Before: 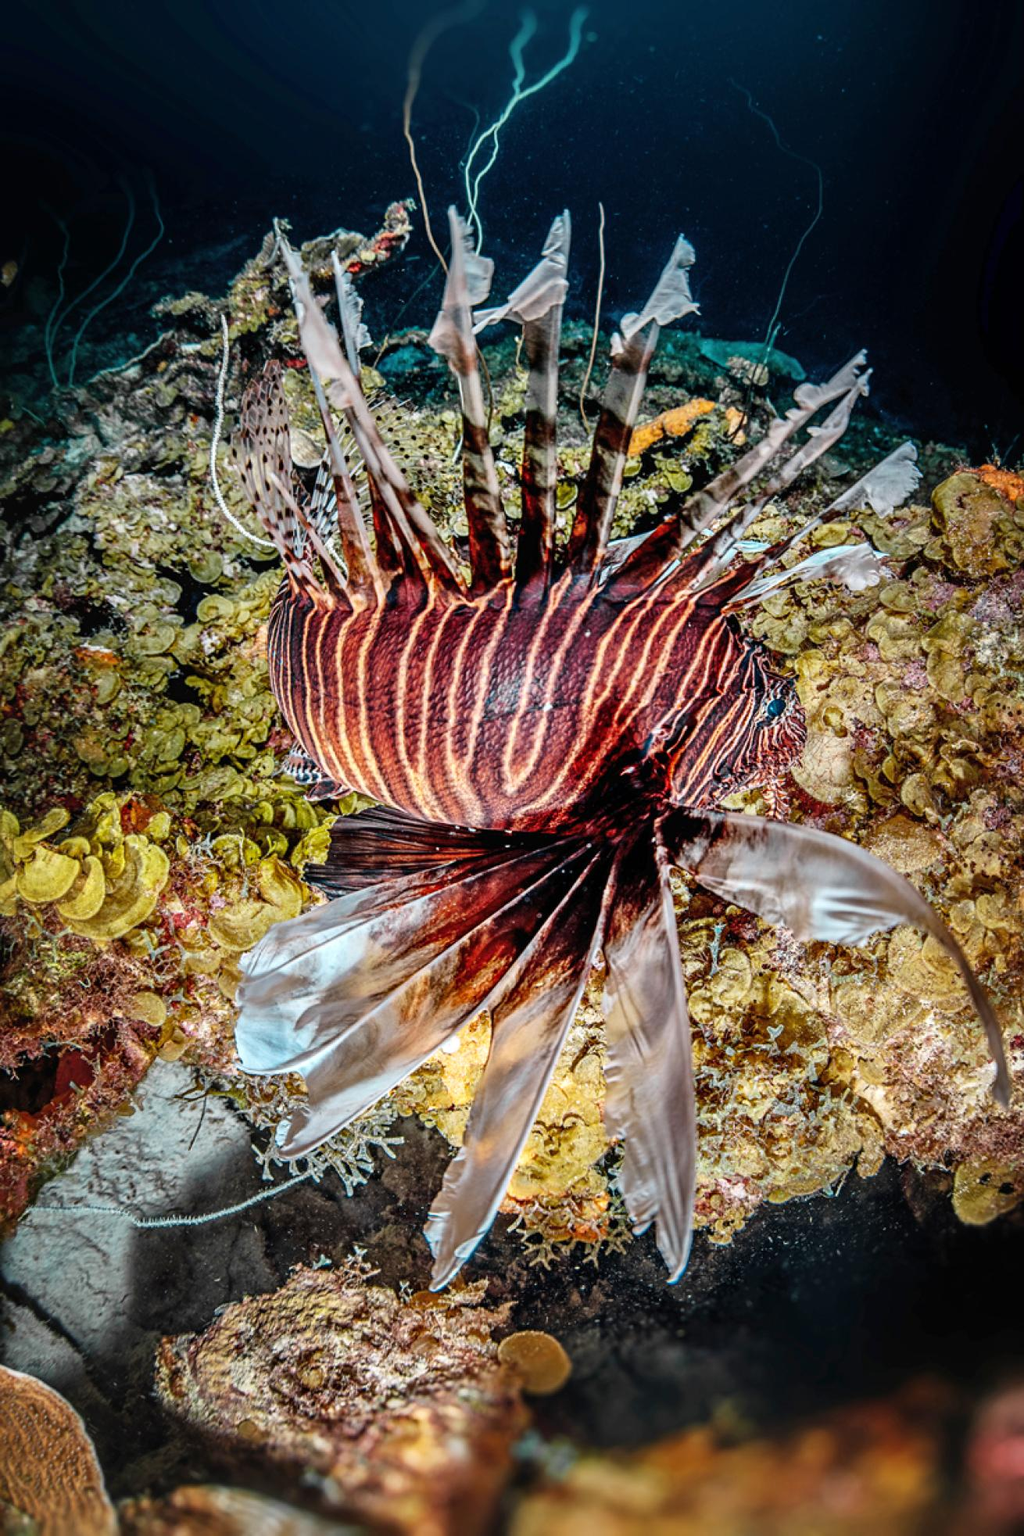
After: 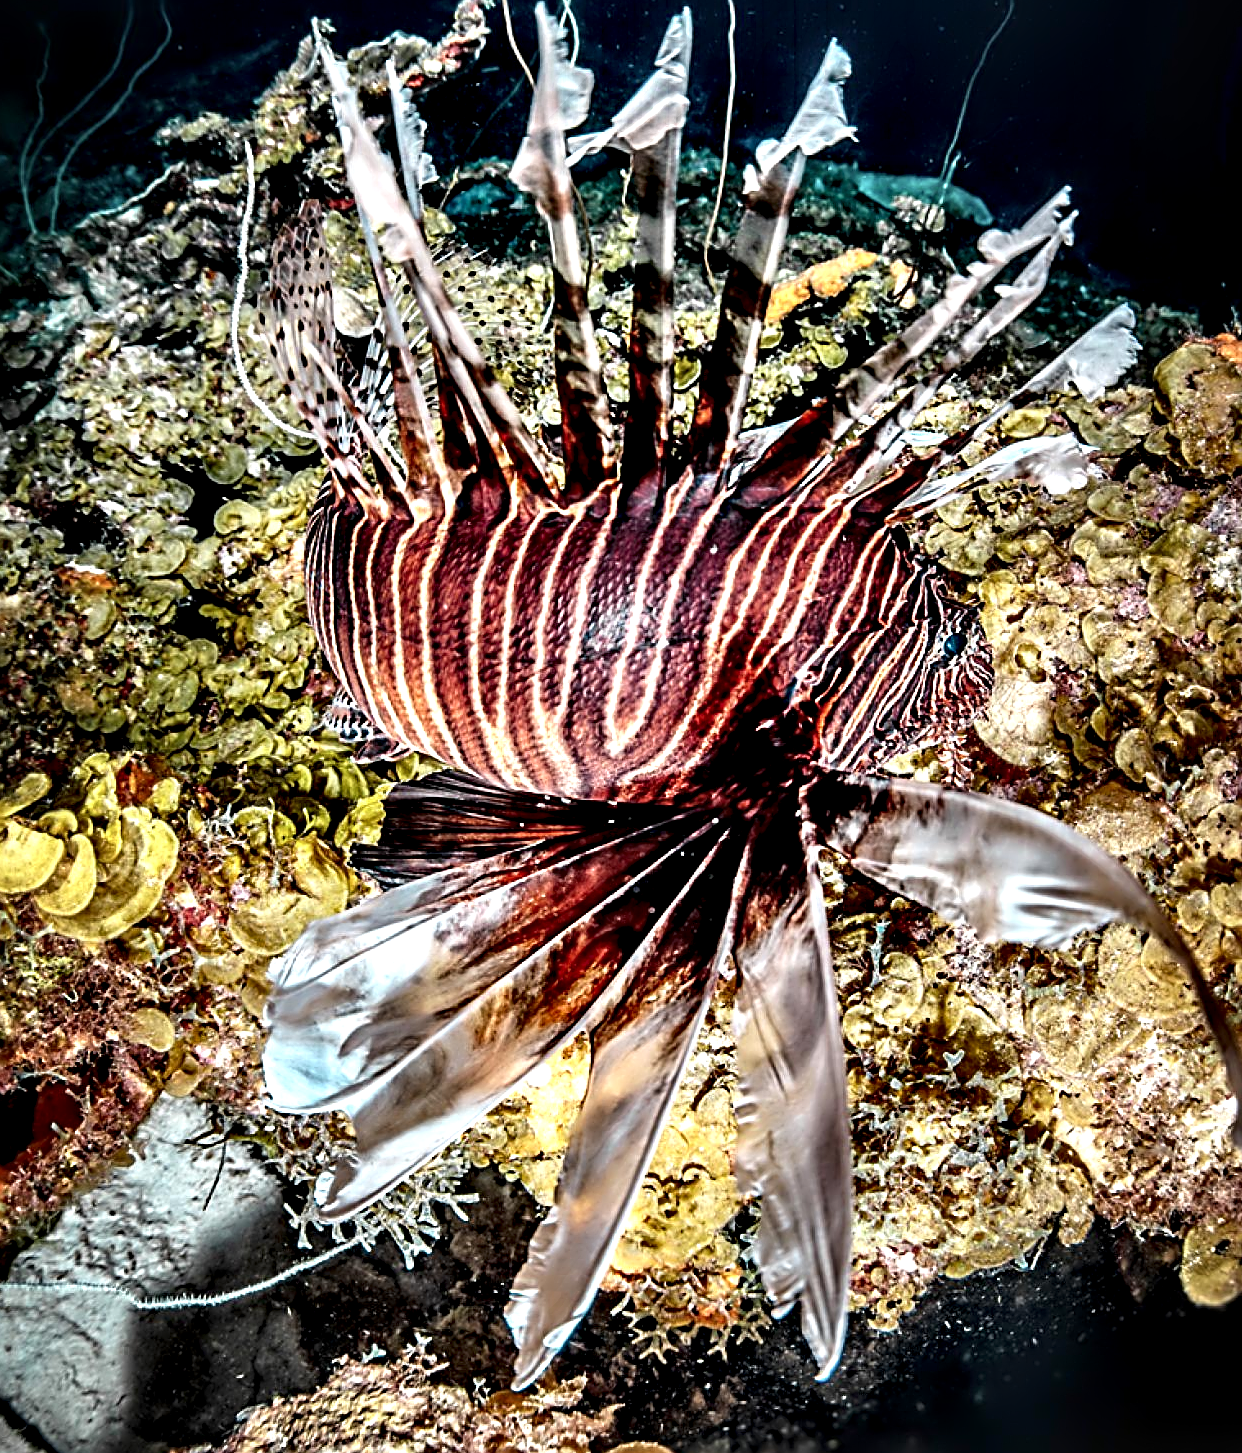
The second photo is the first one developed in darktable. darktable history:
contrast equalizer: octaves 7, y [[0.783, 0.666, 0.575, 0.77, 0.556, 0.501], [0.5 ×6], [0.5 ×6], [0, 0.02, 0.272, 0.399, 0.062, 0], [0 ×6]]
sharpen: on, module defaults
crop and rotate: left 2.932%, top 13.294%, right 2.188%, bottom 12.742%
